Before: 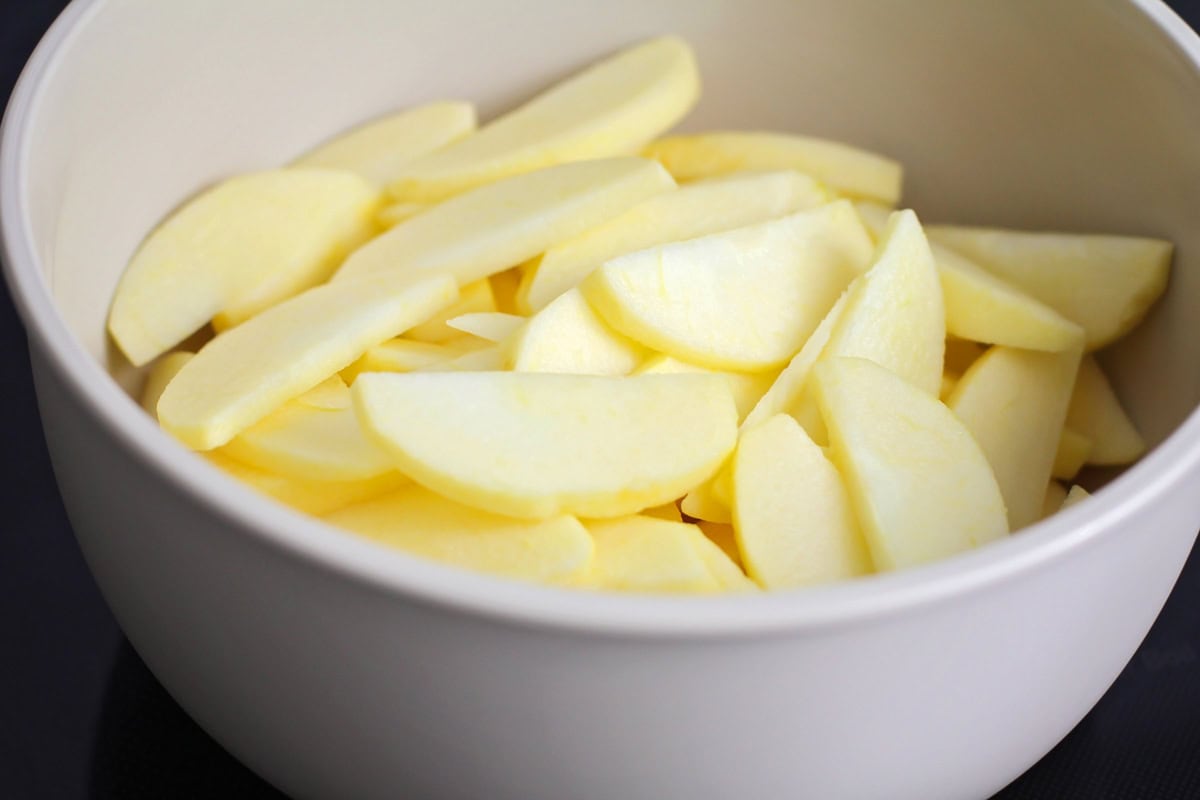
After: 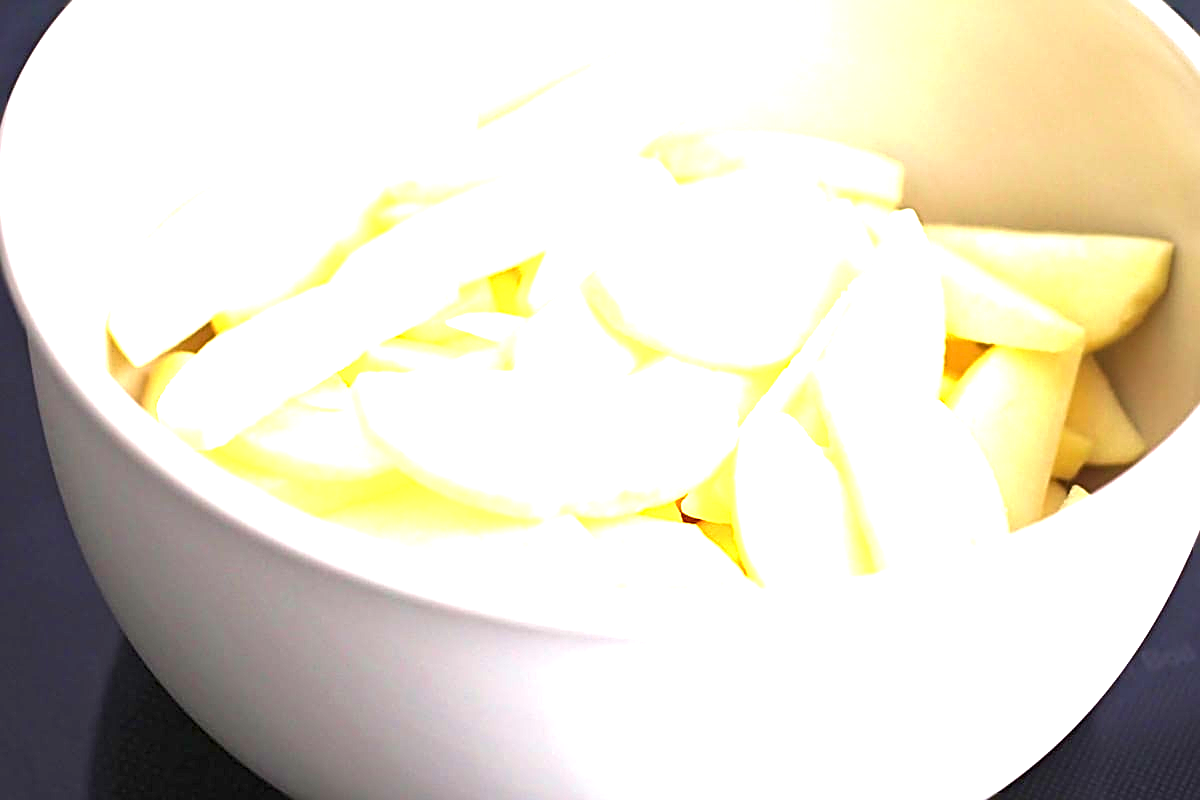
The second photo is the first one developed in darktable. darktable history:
sharpen: radius 2.706, amount 0.665
exposure: black level correction 0, exposure 2.096 EV, compensate exposure bias true, compensate highlight preservation false
velvia: on, module defaults
